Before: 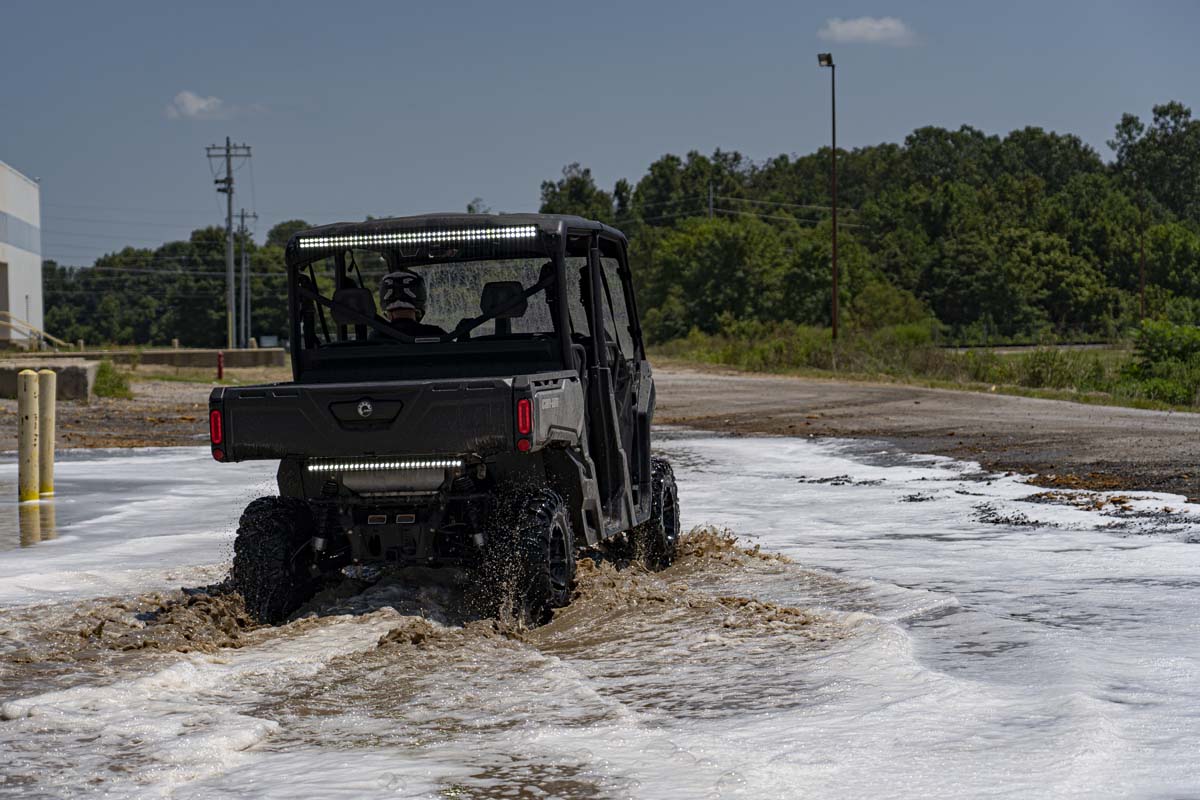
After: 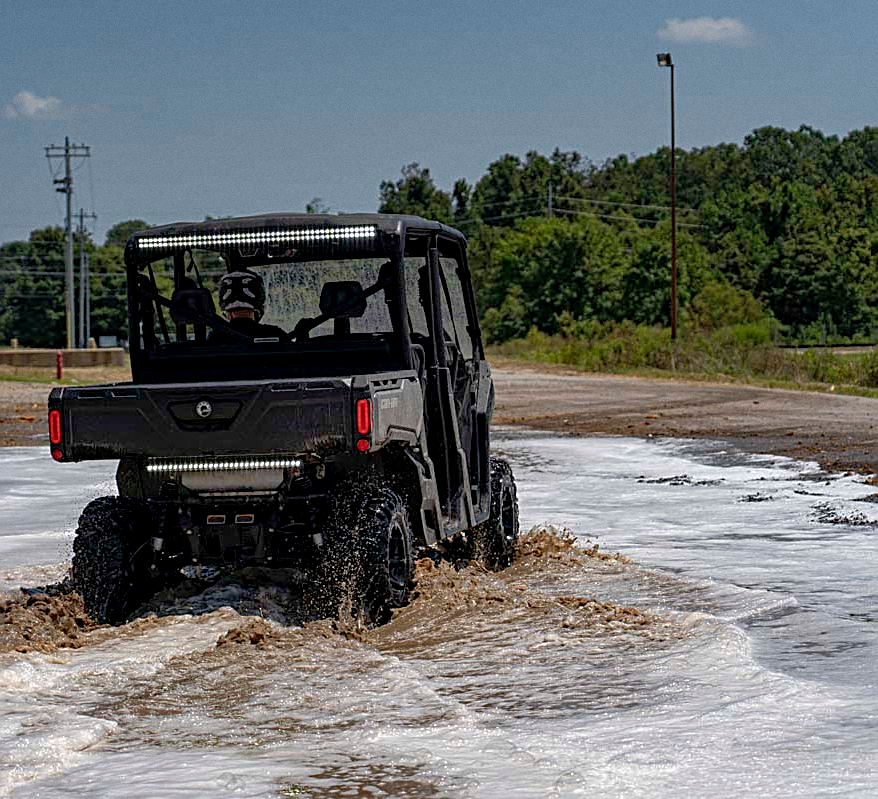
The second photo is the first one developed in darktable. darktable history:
exposure: black level correction 0.001, exposure 0.191 EV, compensate highlight preservation false
crop: left 13.443%, right 13.31%
grain: coarseness 0.09 ISO, strength 16.61%
tone equalizer: on, module defaults
sharpen: on, module defaults
shadows and highlights: on, module defaults
local contrast: highlights 100%, shadows 100%, detail 120%, midtone range 0.2
